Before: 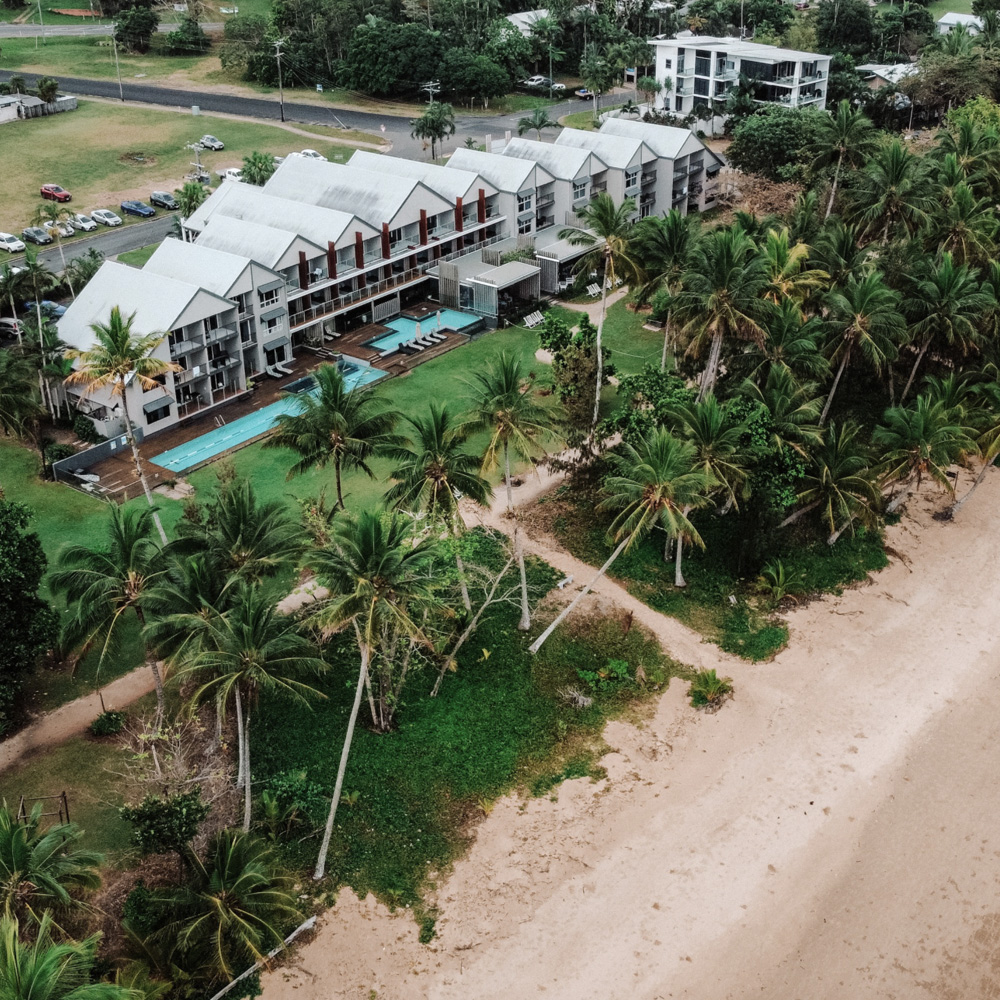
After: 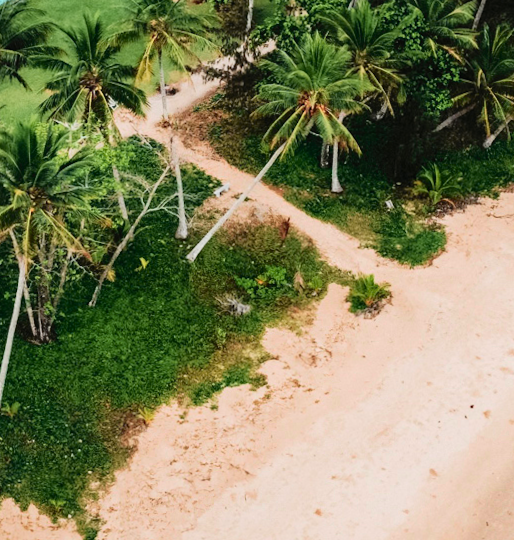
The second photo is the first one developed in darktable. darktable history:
rotate and perspective: rotation -1°, crop left 0.011, crop right 0.989, crop top 0.025, crop bottom 0.975
tone curve: curves: ch0 [(0, 0.012) (0.144, 0.137) (0.326, 0.386) (0.489, 0.573) (0.656, 0.763) (0.849, 0.902) (1, 0.974)]; ch1 [(0, 0) (0.366, 0.367) (0.475, 0.453) (0.494, 0.493) (0.504, 0.497) (0.544, 0.579) (0.562, 0.619) (0.622, 0.694) (1, 1)]; ch2 [(0, 0) (0.333, 0.346) (0.375, 0.375) (0.424, 0.43) (0.476, 0.492) (0.502, 0.503) (0.533, 0.541) (0.572, 0.615) (0.605, 0.656) (0.641, 0.709) (1, 1)], color space Lab, independent channels, preserve colors none
crop: left 34.479%, top 38.822%, right 13.718%, bottom 5.172%
